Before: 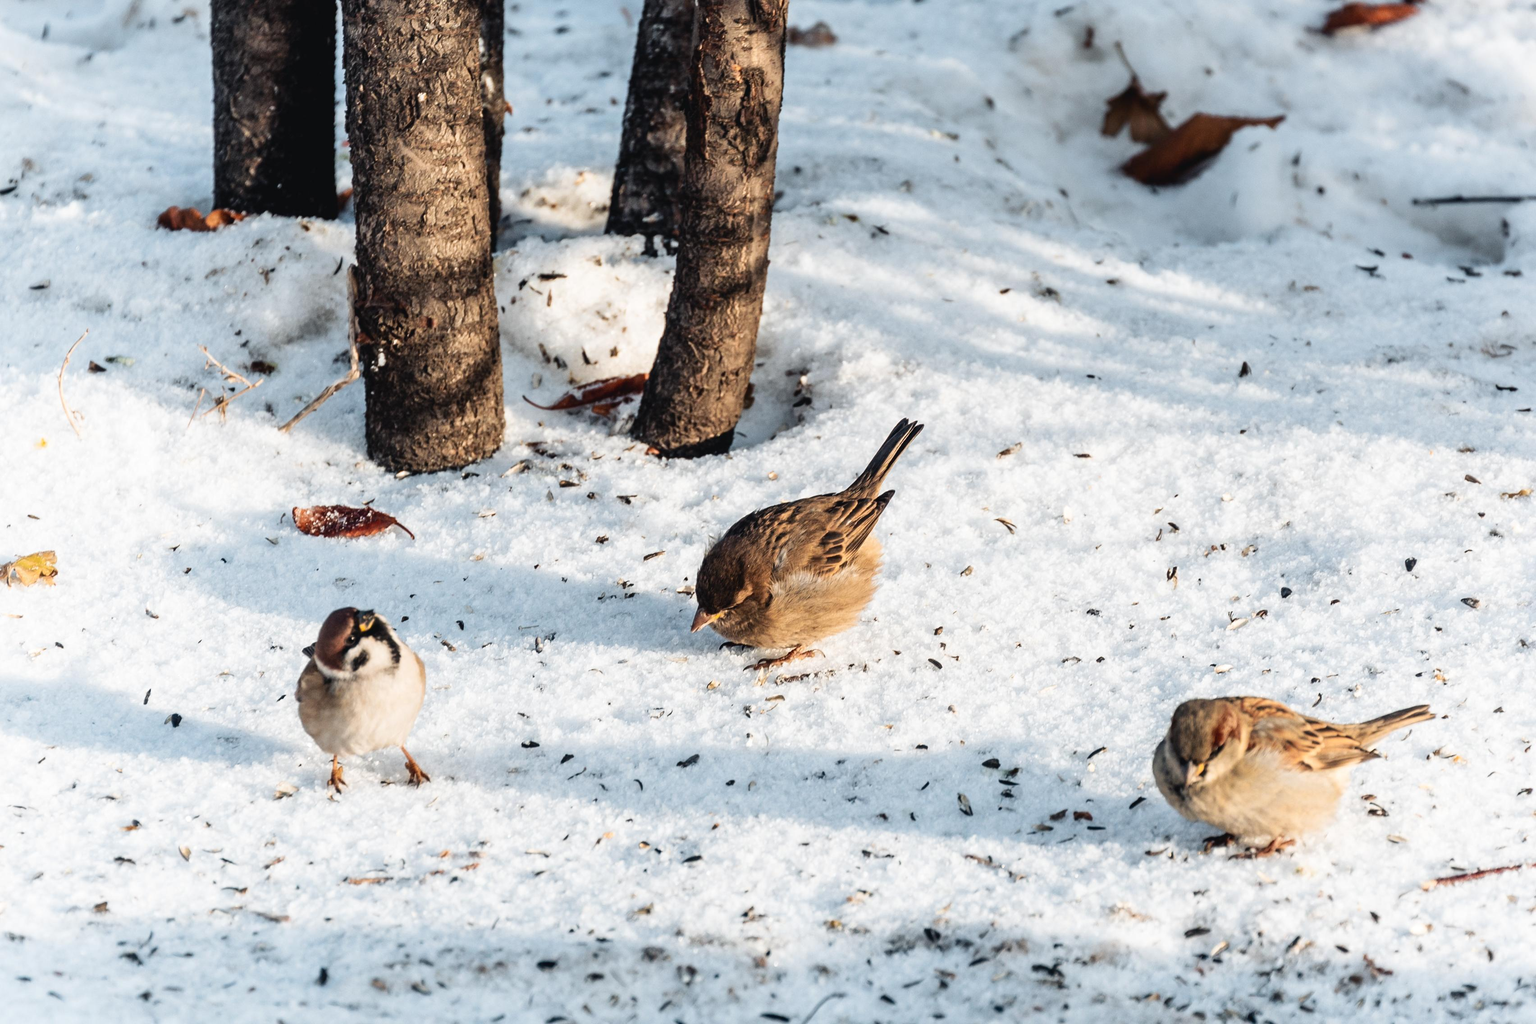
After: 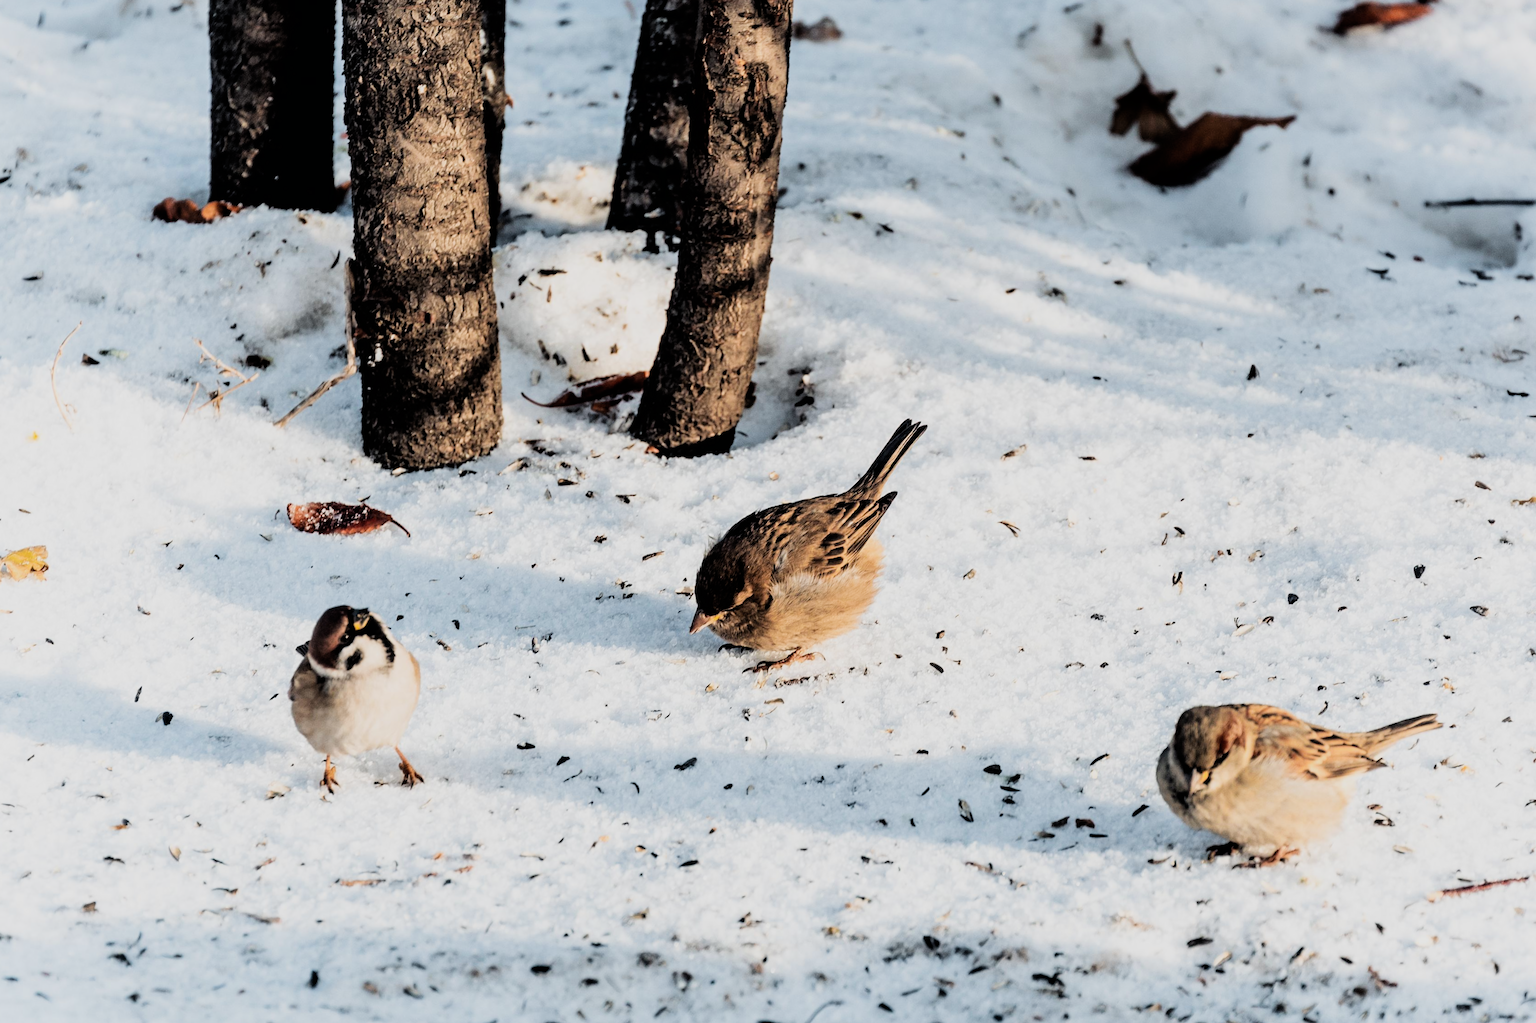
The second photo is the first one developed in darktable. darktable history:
filmic rgb: black relative exposure -5 EV, hardness 2.88, contrast 1.3, highlights saturation mix -10%
crop and rotate: angle -0.5°
